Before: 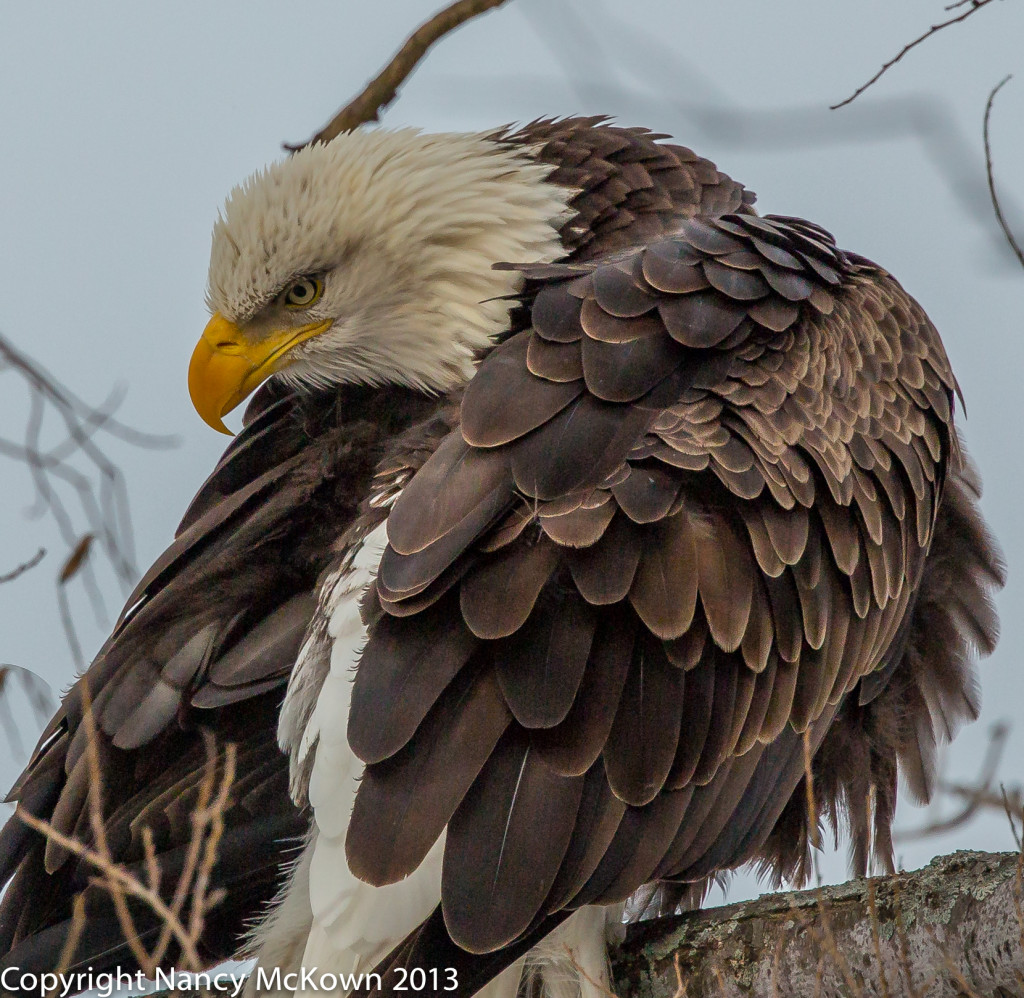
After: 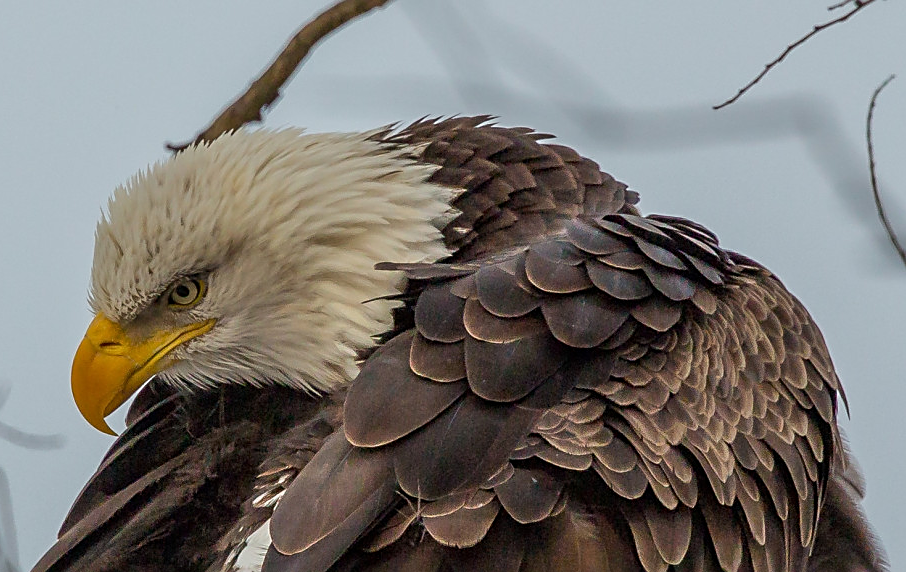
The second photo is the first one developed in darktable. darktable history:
sharpen: on, module defaults
crop and rotate: left 11.451%, bottom 42.603%
